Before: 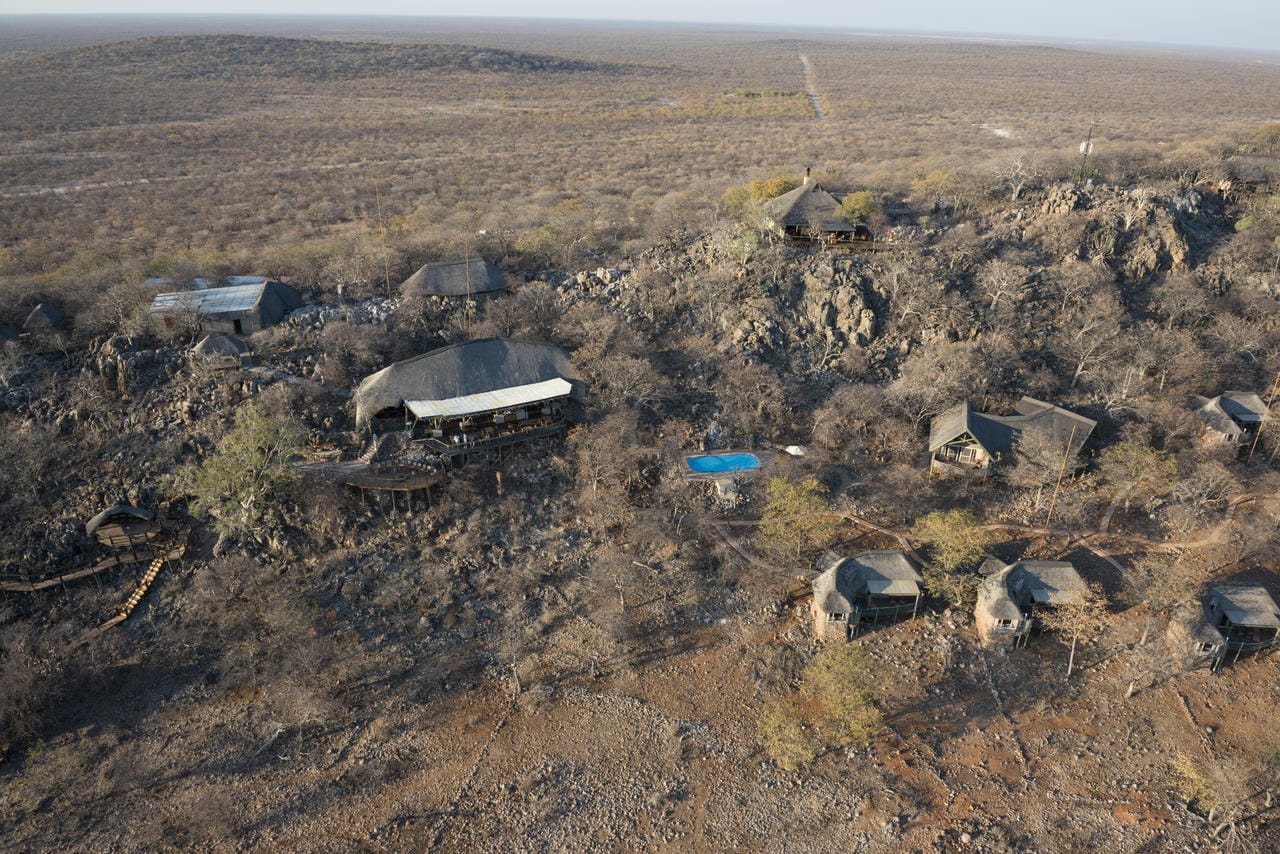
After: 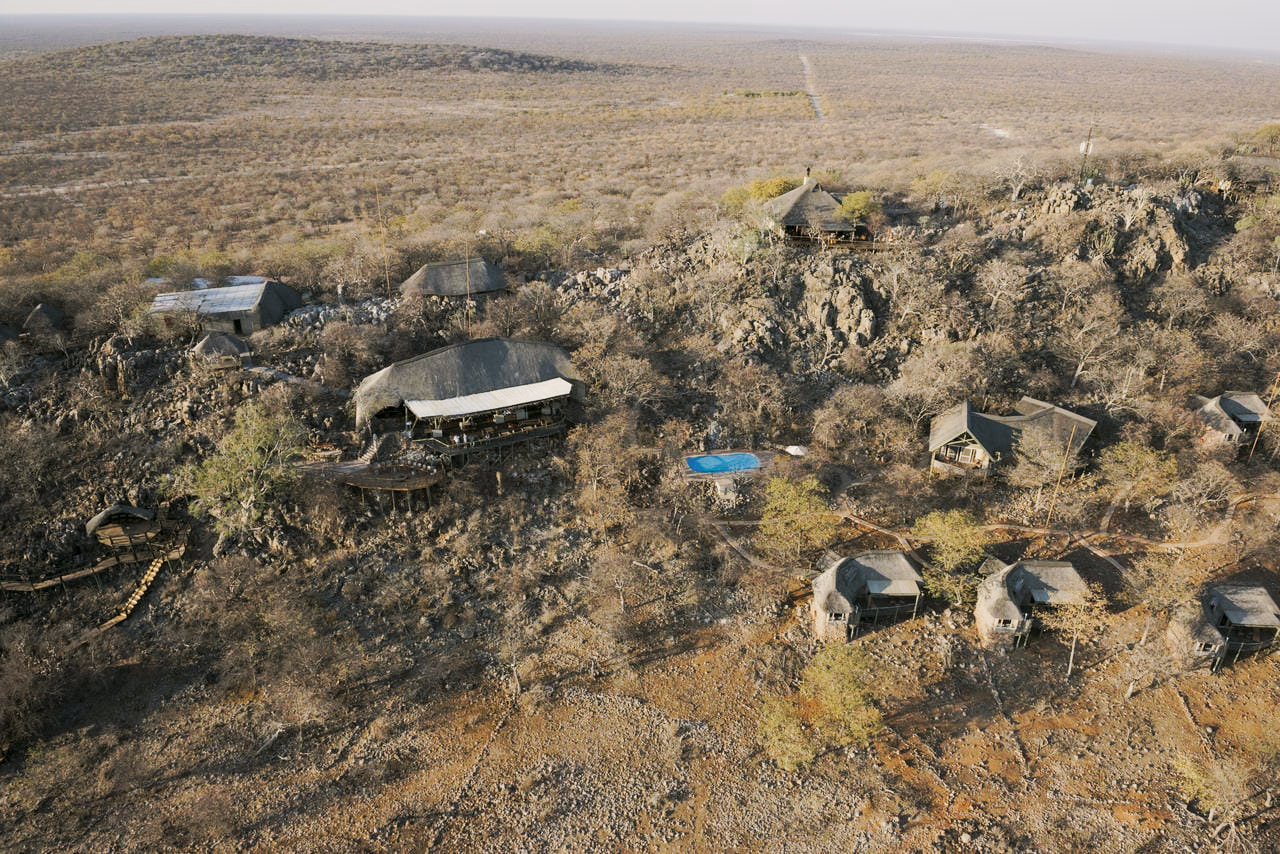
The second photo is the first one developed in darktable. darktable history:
tone curve: curves: ch0 [(0, 0) (0.003, 0.003) (0.011, 0.011) (0.025, 0.024) (0.044, 0.042) (0.069, 0.066) (0.1, 0.095) (0.136, 0.129) (0.177, 0.168) (0.224, 0.213) (0.277, 0.263) (0.335, 0.318) (0.399, 0.379) (0.468, 0.444) (0.543, 0.557) (0.623, 0.635) (0.709, 0.718) (0.801, 0.807) (0.898, 0.901) (1, 1)], preserve colors none
color look up table: target L [92.74, 90.46, 91.81, 84.78, 90.28, 59.68, 63.5, 67.95, 53.33, 45.96, 34.37, 21.69, 200, 79.65, 78.84, 76.8, 69.2, 72.52, 62.23, 62.5, 52.82, 51.6, 49.27, 48.67, 44.75, 33.84, 13.87, 94.57, 88.44, 71.11, 72.76, 75.23, 60.56, 61.39, 50.08, 46.06, 39.2, 44.53, 33.78, 39.17, 37.1, 17.51, 6.387, 89.33, 75.34, 66.17, 58.67, 49.78, 10.89], target a [-6.034, -18.17, -8.257, -27.69, -25.26, -42.2, -19.16, -3.836, -41.93, -29.01, -21.74, -19.01, 0, 19.96, 10.97, 34.99, 41.65, 7.579, 62.71, -0.374, 78.38, 36.14, 31, 74.38, 13, 57.3, 23.81, 1.923, 14.31, 41.55, 24.41, 41.81, 76.39, 25.04, 25.94, 69.83, 9.732, 56.9, 0.383, 64.38, 34.86, 27.35, 12.55, -21.57, -14.24, 0.587, -33.77, -19.59, -9.952], target b [19.61, 32.38, 41.02, 22.74, 9.375, 44.18, 23.23, 68.07, 33.99, 40.33, 8.106, 21.08, 0, 27.06, 76.84, 9.975, 49.22, 3.945, 24.73, 42.46, 66.94, 21.18, 56.8, 33.77, 37.27, 48.57, 15.9, 2.82, -9.74, -13.39, -32.13, -28.45, -19.31, -50.75, -18.31, -35.68, -49.58, -59.58, 5.959, 5.412, -62.19, -50.48, -4.032, -6.545, -11.44, -29.66, 3.838, -24.28, 1.432], num patches 49
